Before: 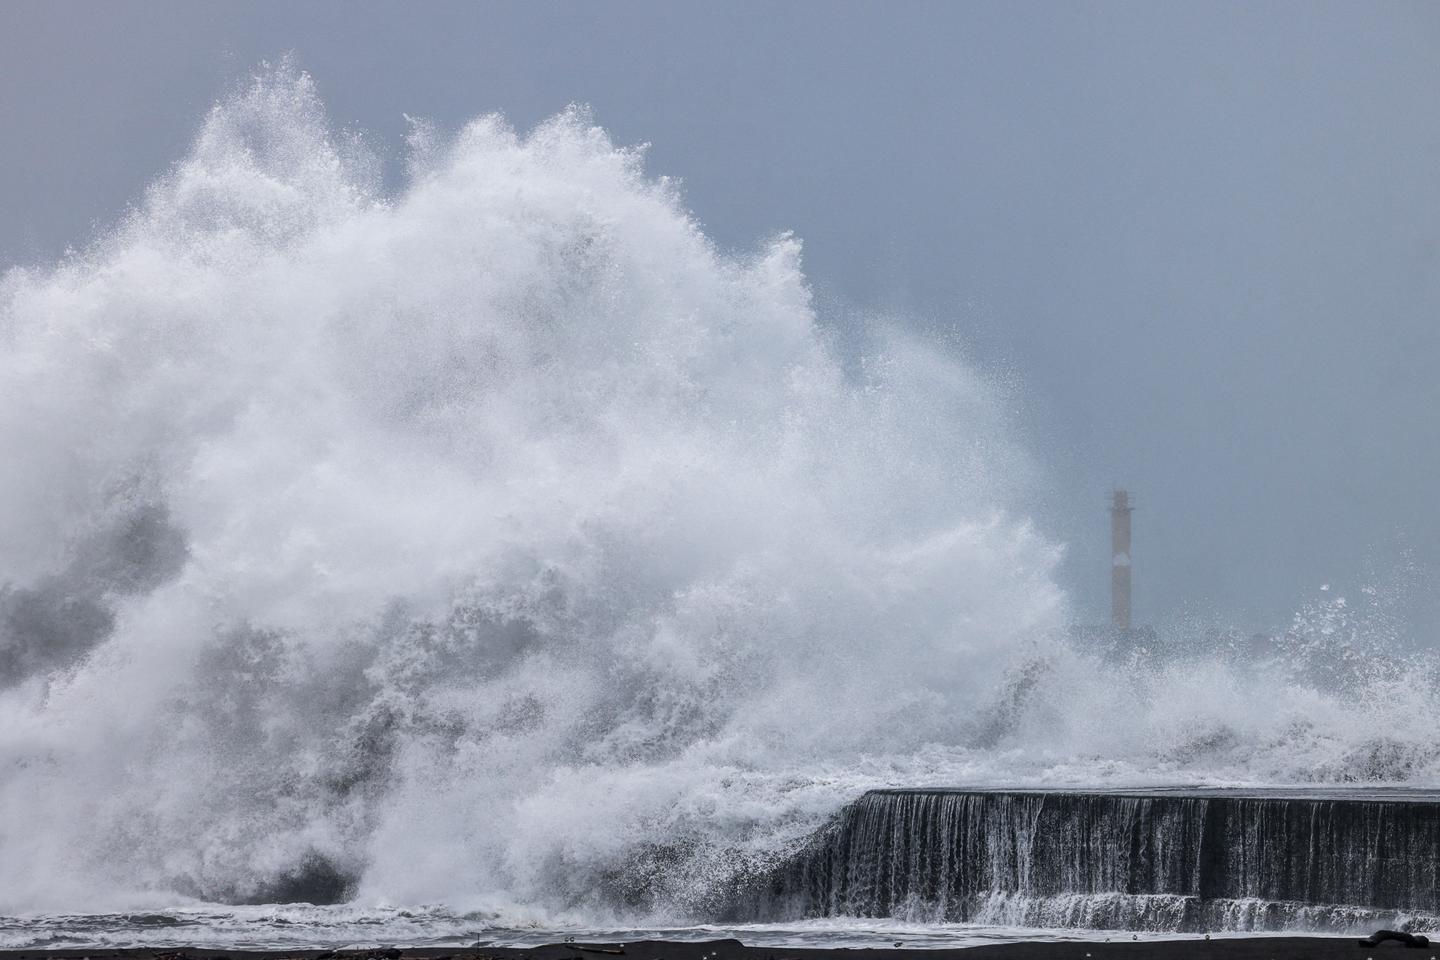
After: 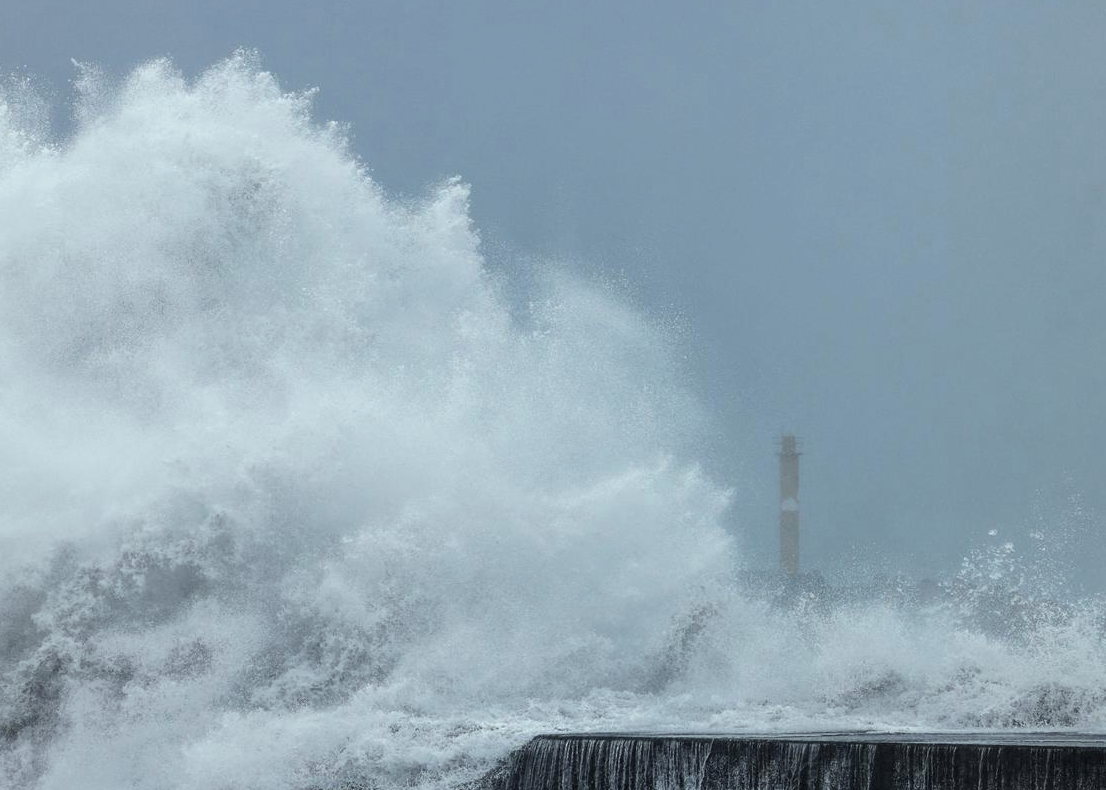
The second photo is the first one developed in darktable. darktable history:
color correction: highlights a* -6.69, highlights b* 0.49
crop: left 23.095%, top 5.827%, bottom 11.854%
